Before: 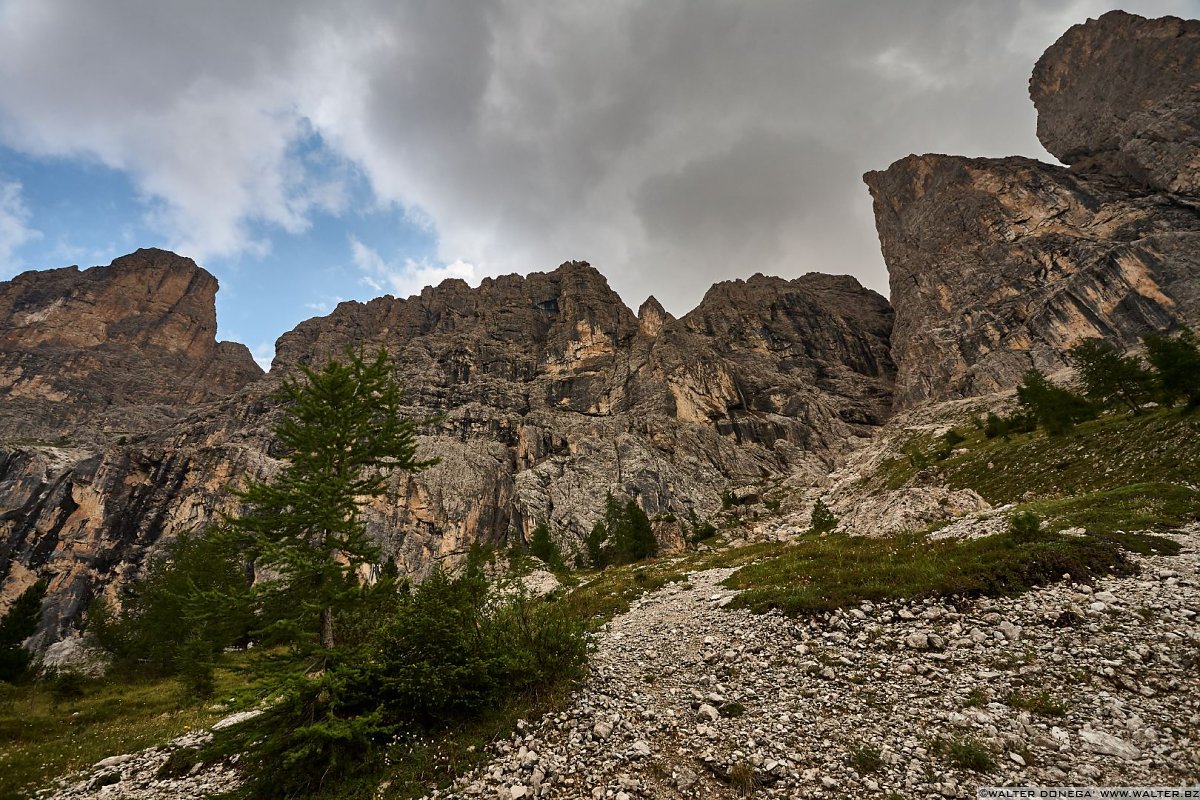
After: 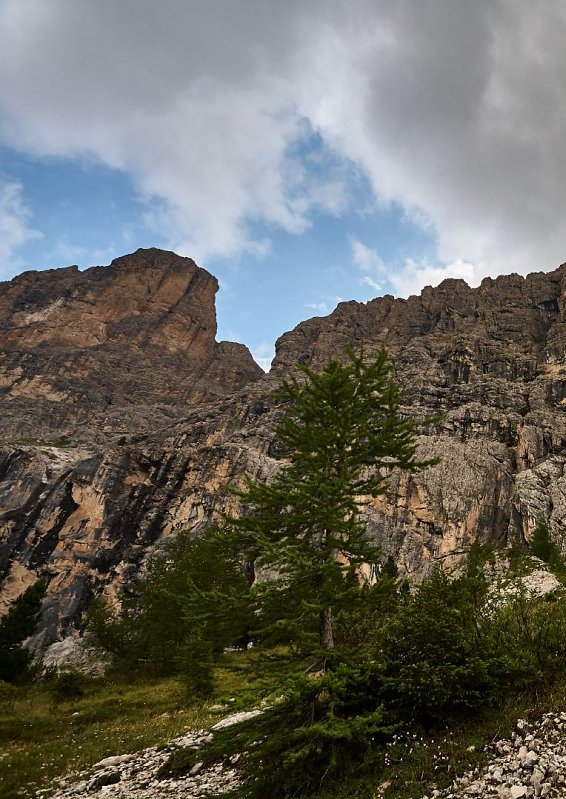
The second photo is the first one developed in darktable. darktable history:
crop and rotate: left 0.018%, top 0%, right 52.788%
